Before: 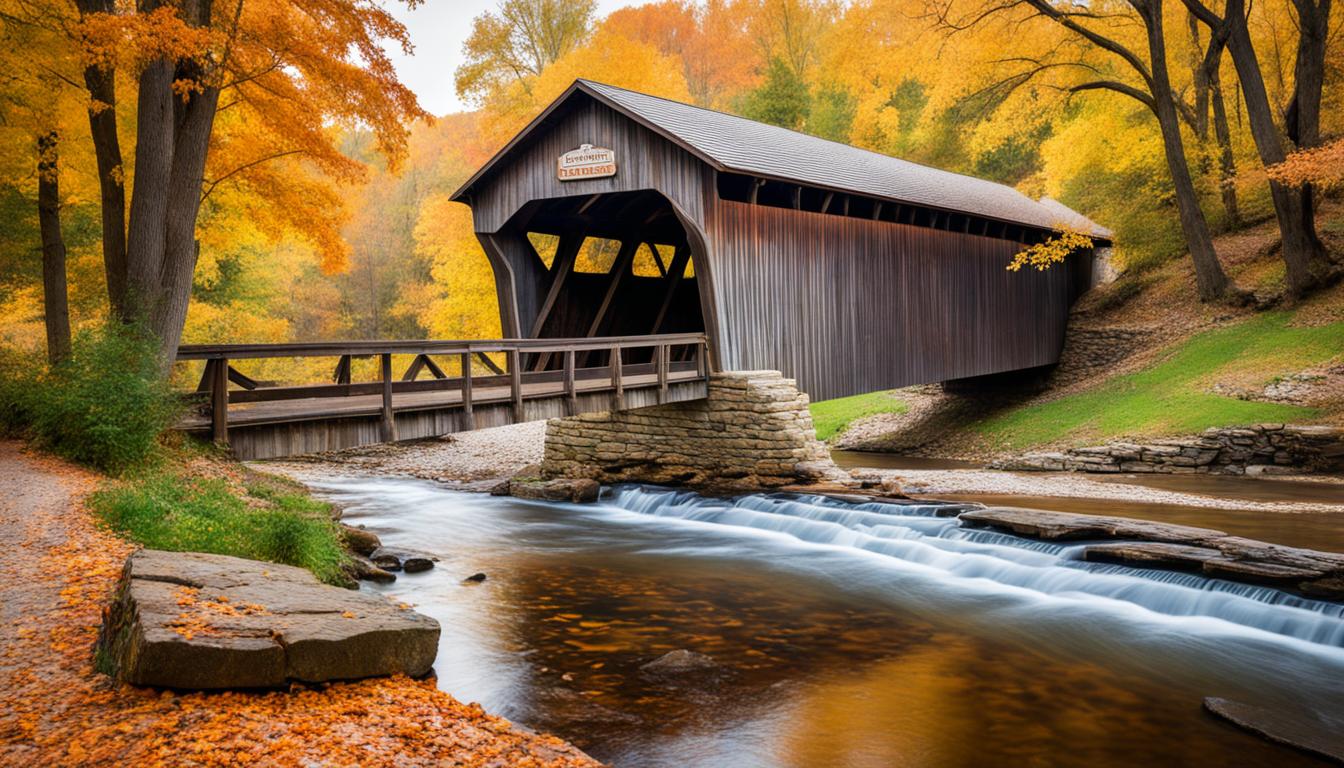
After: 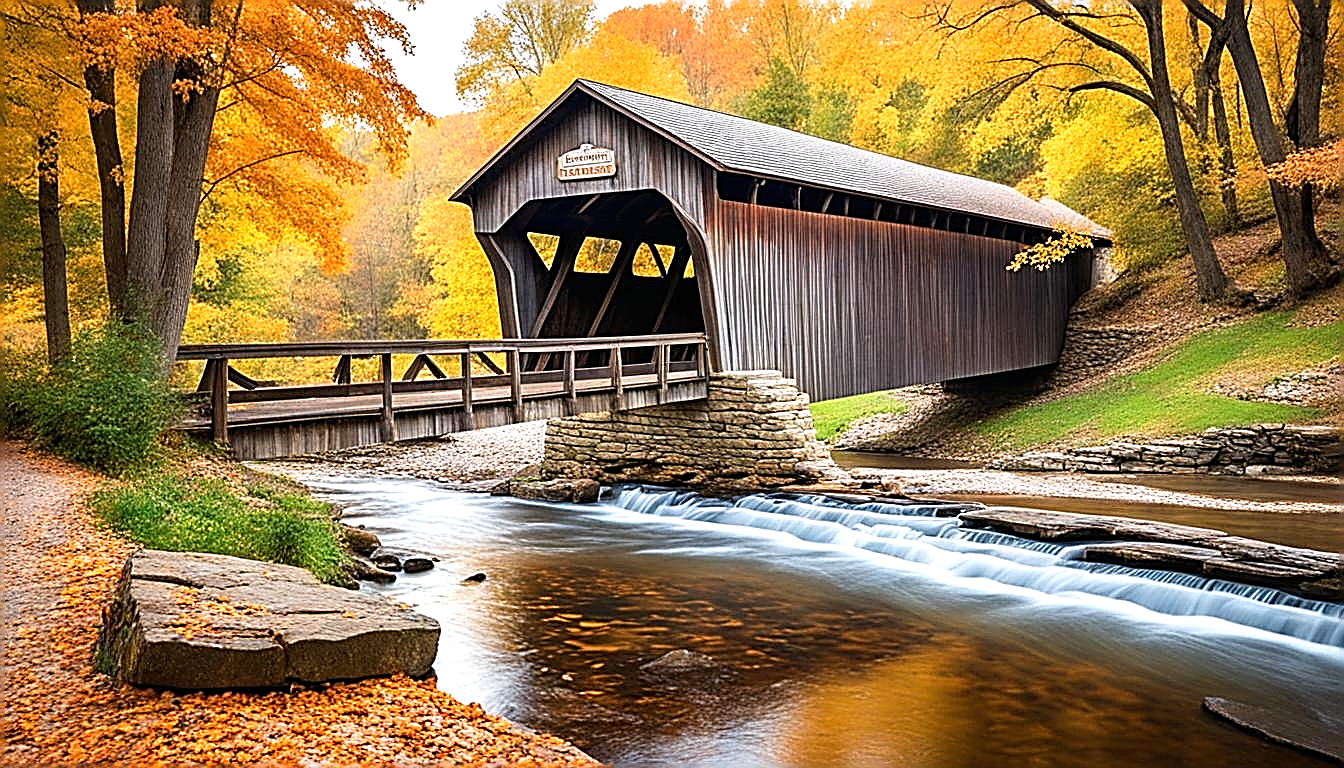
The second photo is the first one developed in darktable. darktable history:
sharpen: amount 2
exposure: black level correction 0, exposure 0.5 EV, compensate highlight preservation false
